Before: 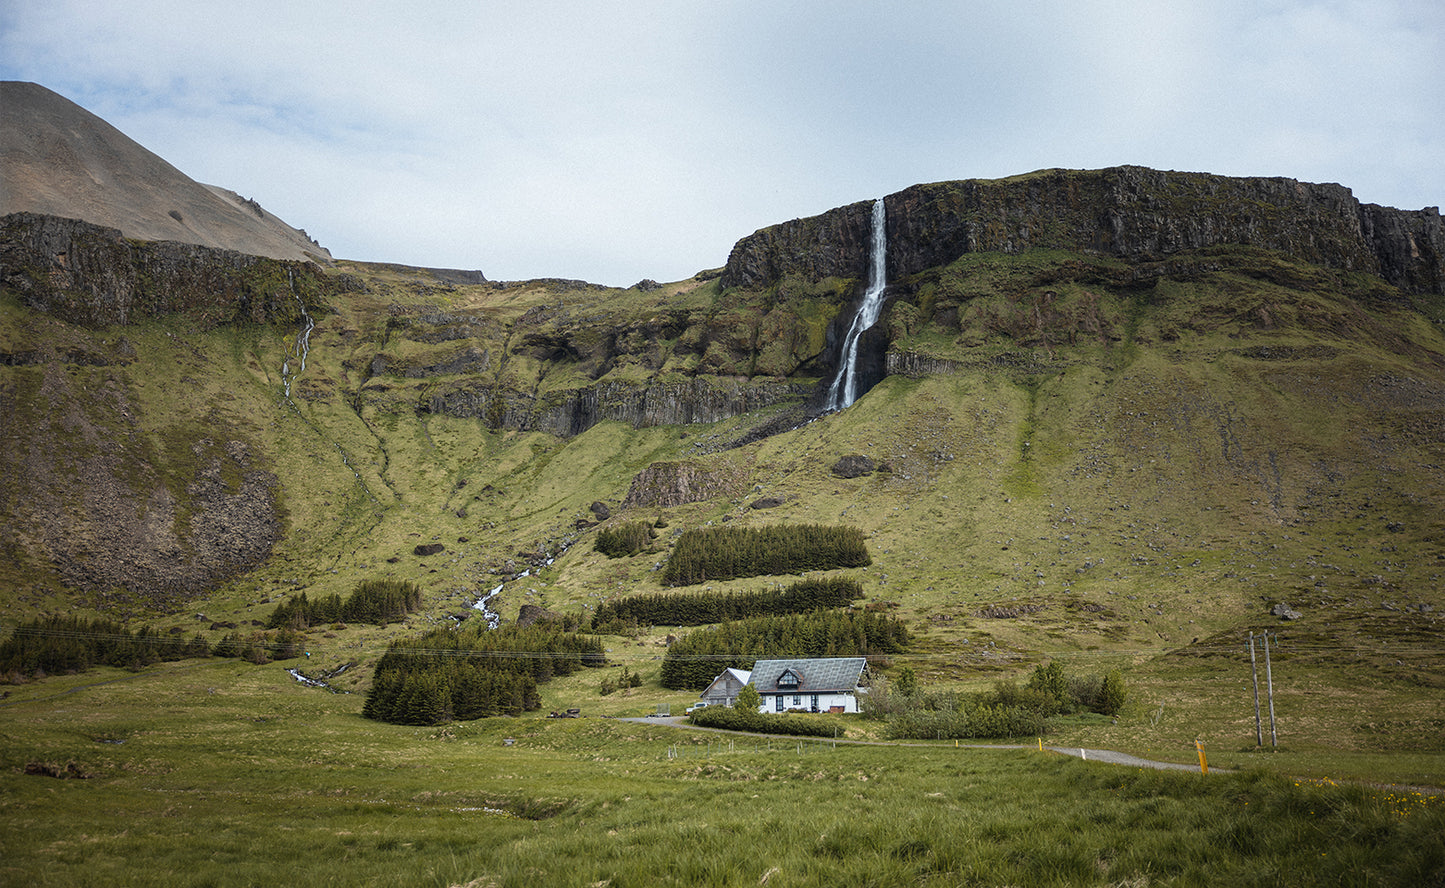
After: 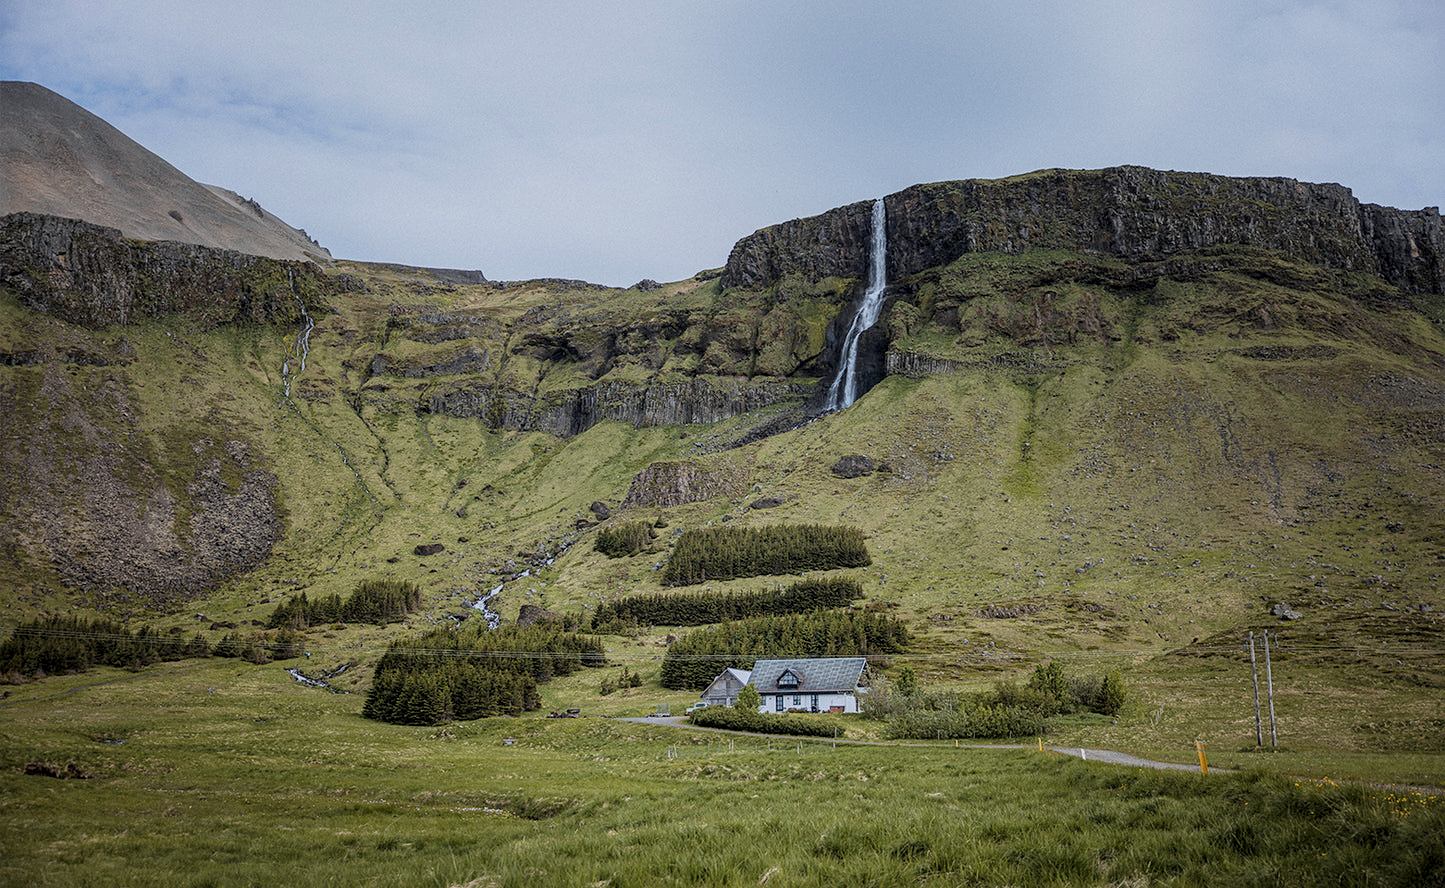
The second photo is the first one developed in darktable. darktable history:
filmic rgb: middle gray luminance 18.42%, black relative exposure -10.5 EV, white relative exposure 3.4 EV, threshold 6 EV, target black luminance 0%, hardness 6.03, latitude 99%, contrast 0.847, shadows ↔ highlights balance 0.505%, add noise in highlights 0, preserve chrominance max RGB, color science v3 (2019), use custom middle-gray values true, iterations of high-quality reconstruction 0, contrast in highlights soft, enable highlight reconstruction true
local contrast: on, module defaults
white balance: red 0.984, blue 1.059
sharpen: amount 0.2
